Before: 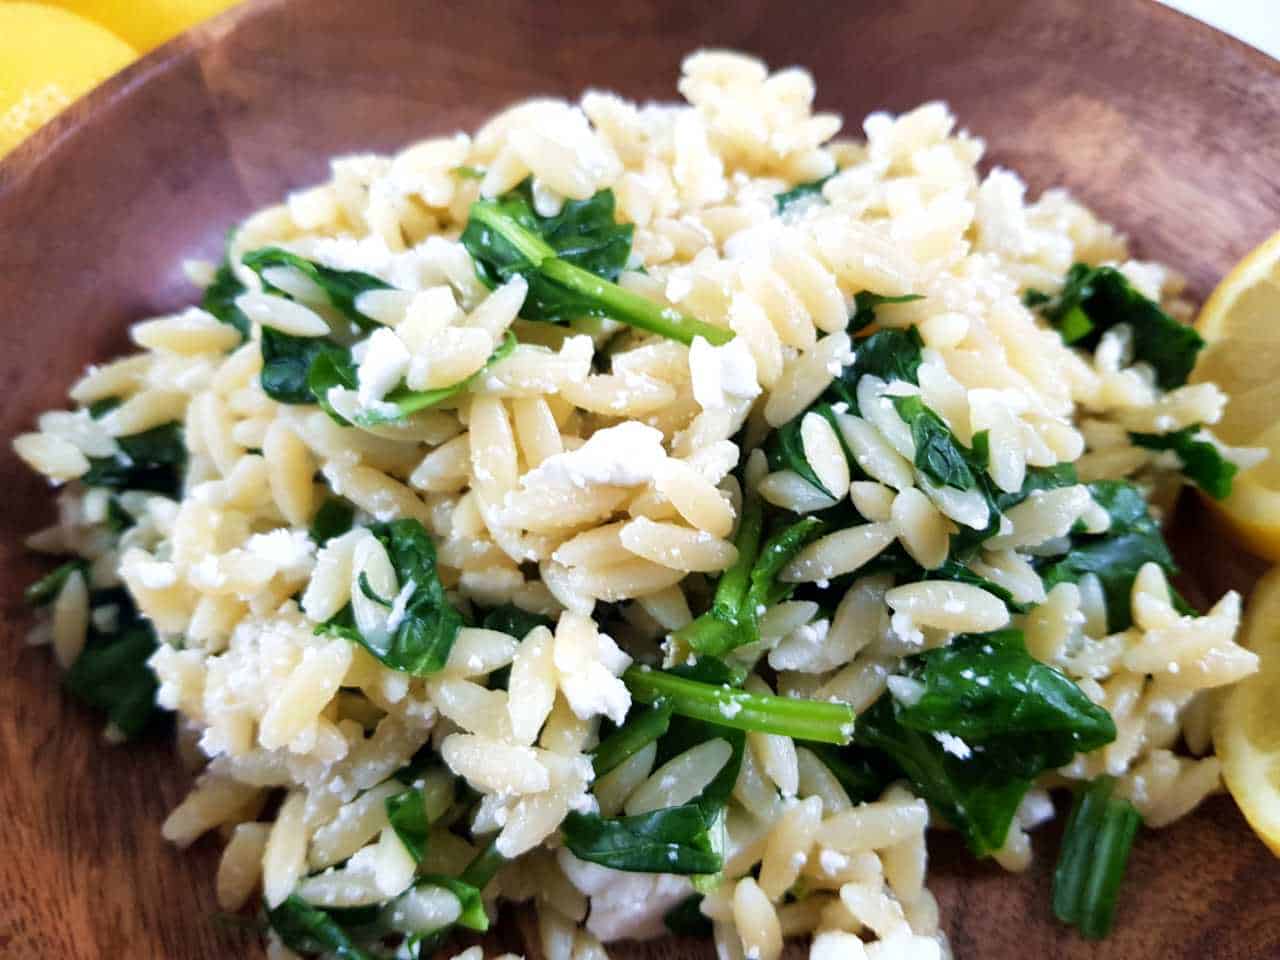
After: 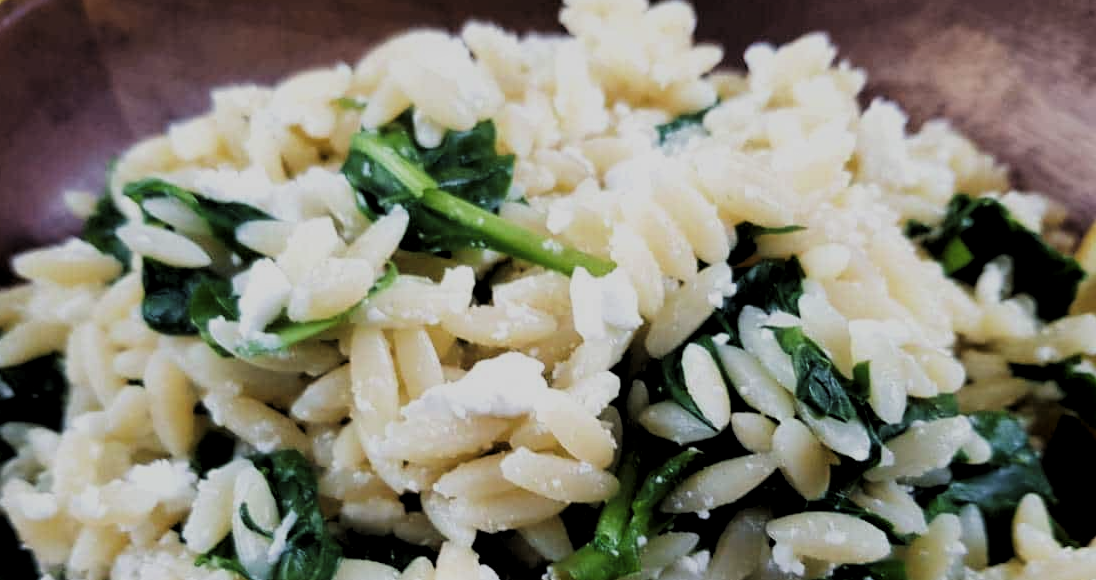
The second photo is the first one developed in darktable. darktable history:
shadows and highlights: shadows -70, highlights 35, soften with gaussian
crop and rotate: left 9.345%, top 7.22%, right 4.982%, bottom 32.331%
levels: levels [0.101, 0.578, 0.953]
filmic rgb: black relative exposure -7.65 EV, white relative exposure 4.56 EV, hardness 3.61
